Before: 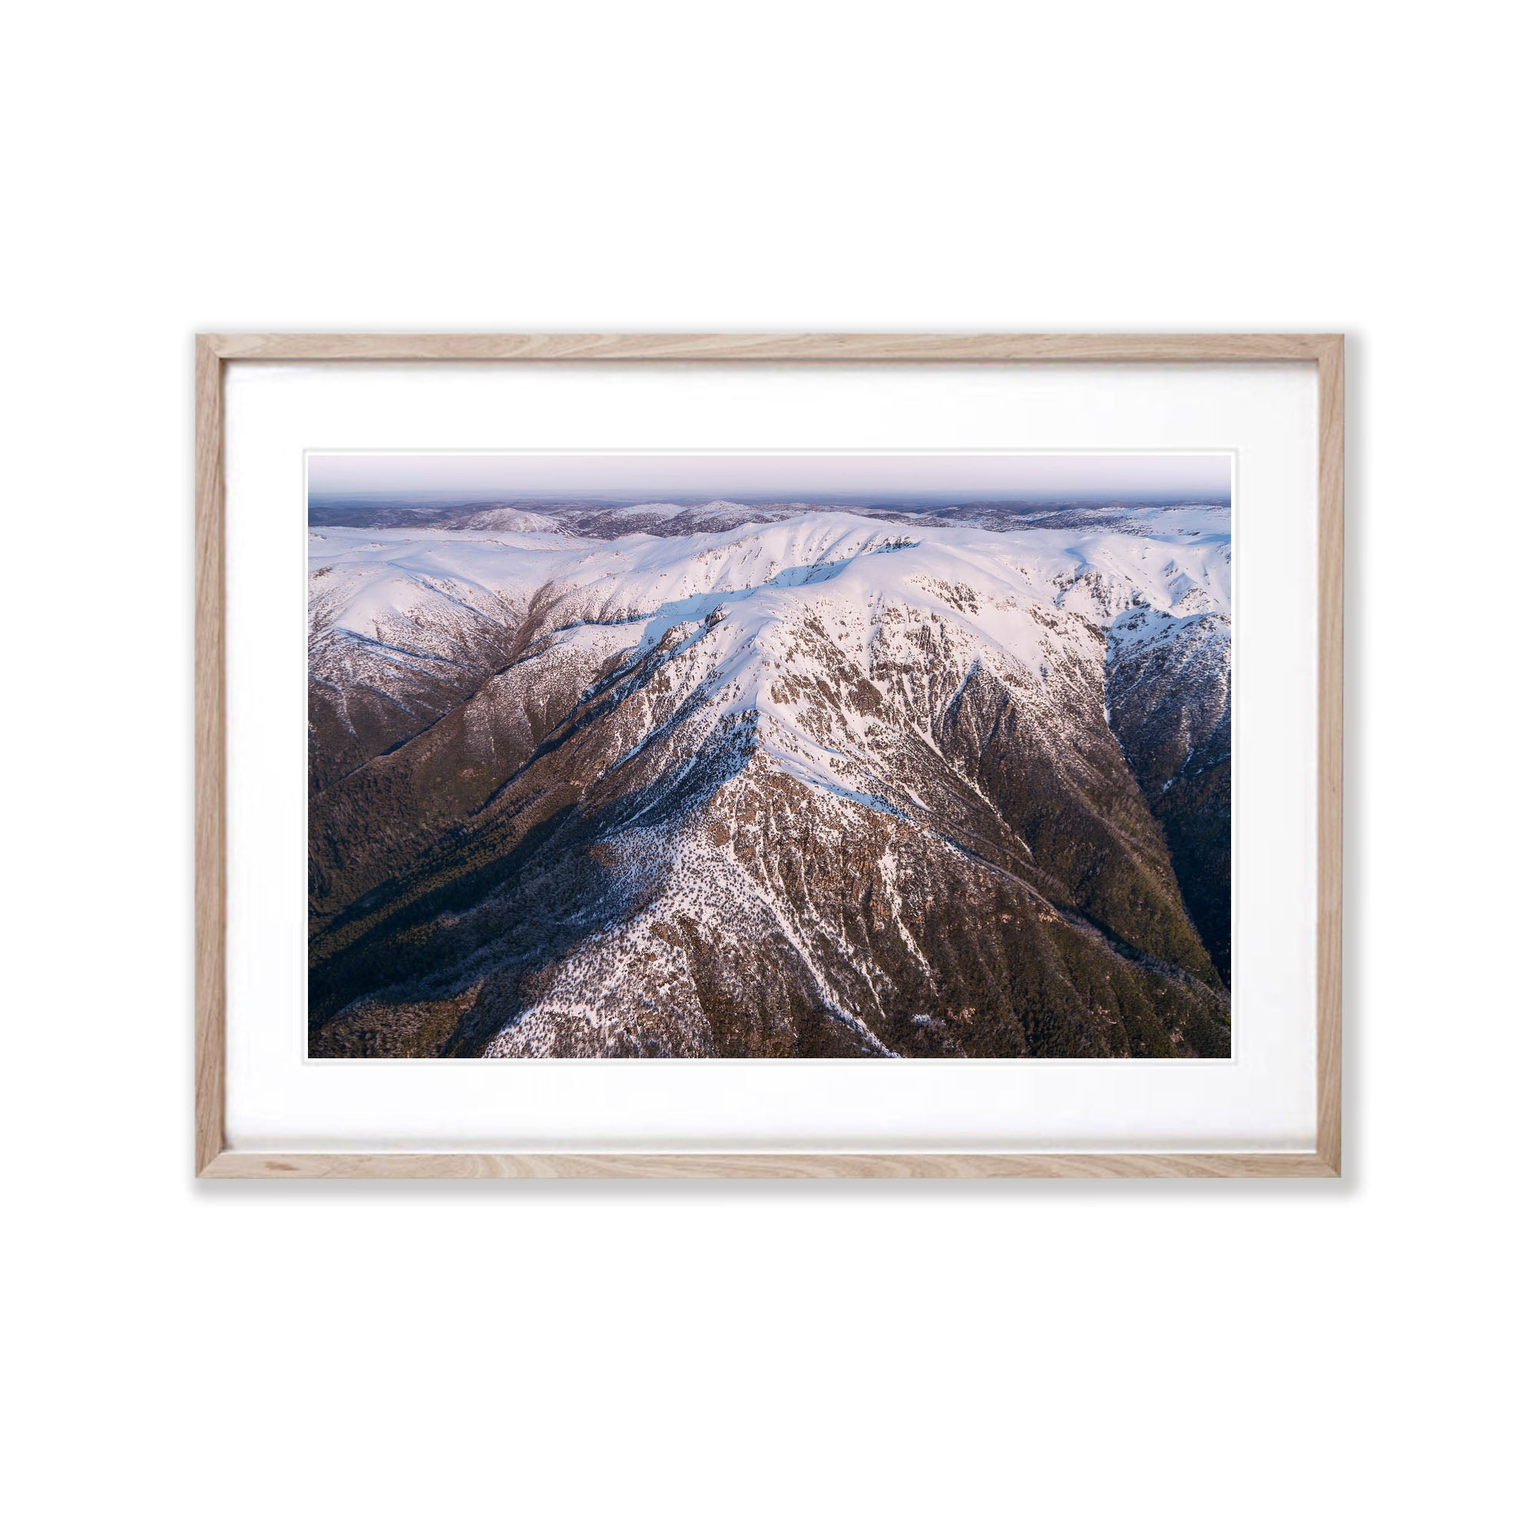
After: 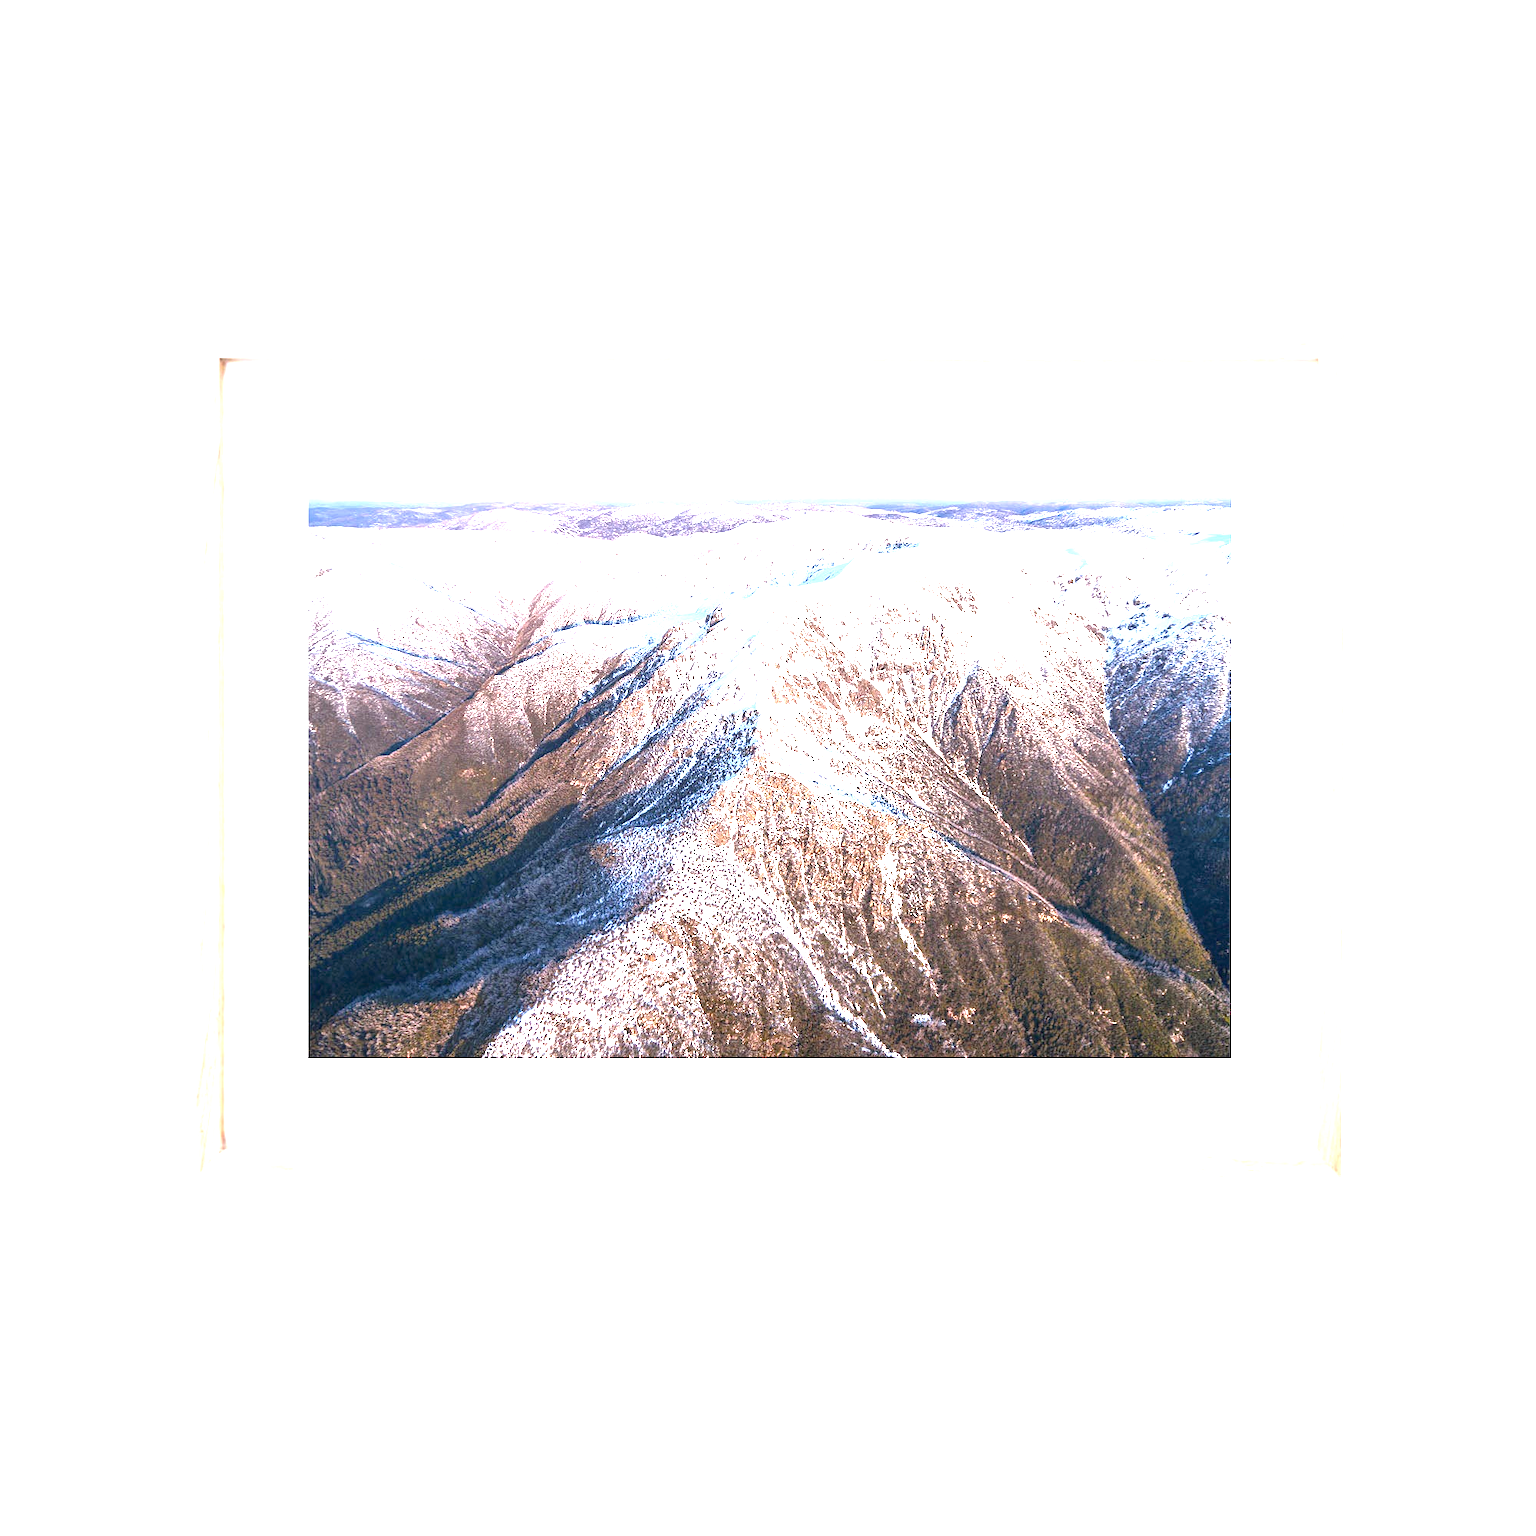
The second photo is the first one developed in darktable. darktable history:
exposure: black level correction 0, exposure 2.141 EV, compensate highlight preservation false
